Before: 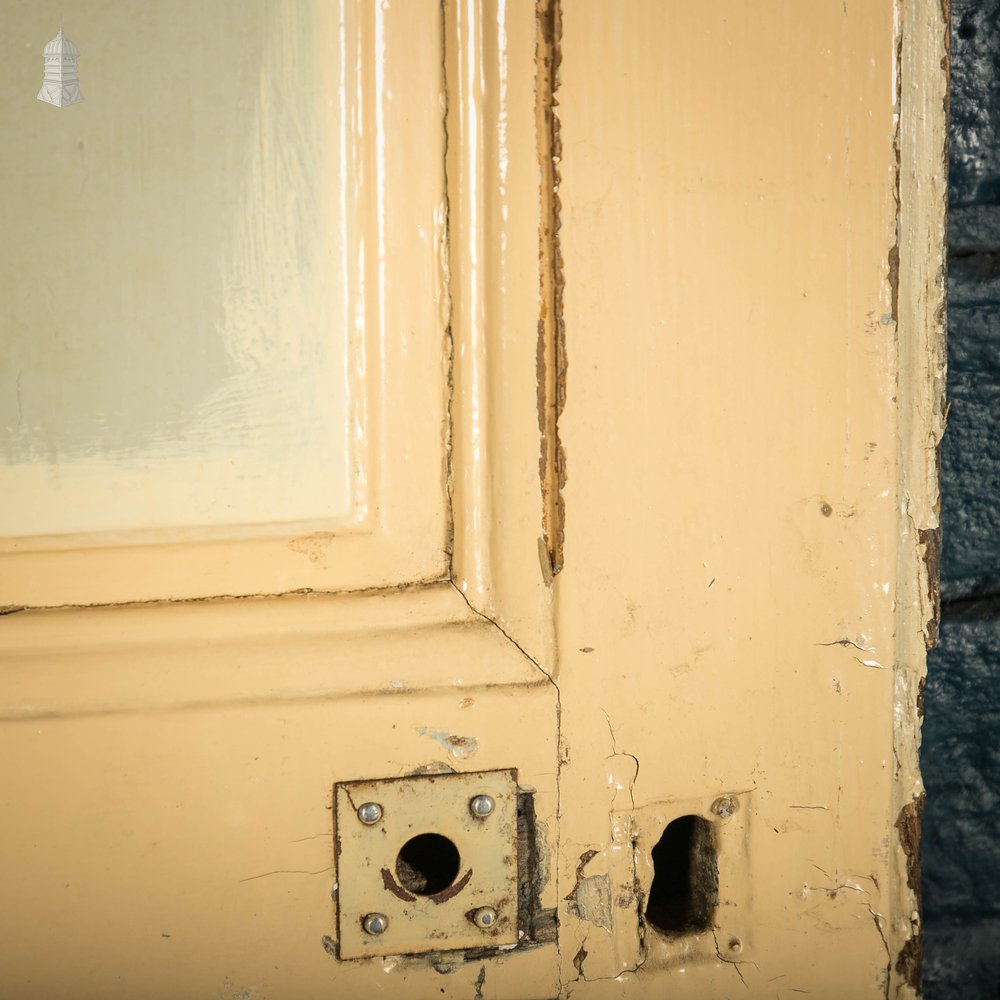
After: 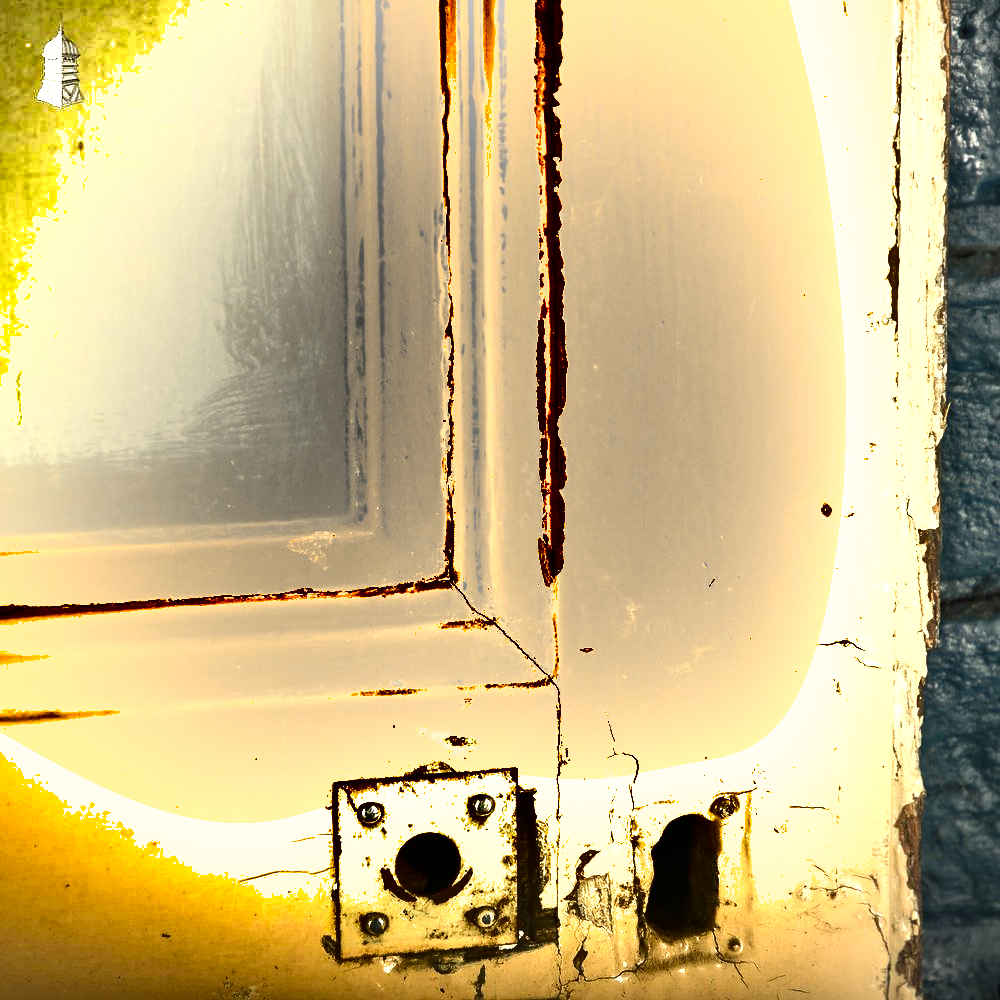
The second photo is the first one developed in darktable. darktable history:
shadows and highlights: shadows 19.74, highlights -84.79, soften with gaussian
exposure: black level correction 0, exposure 1.199 EV, compensate exposure bias true, compensate highlight preservation false
